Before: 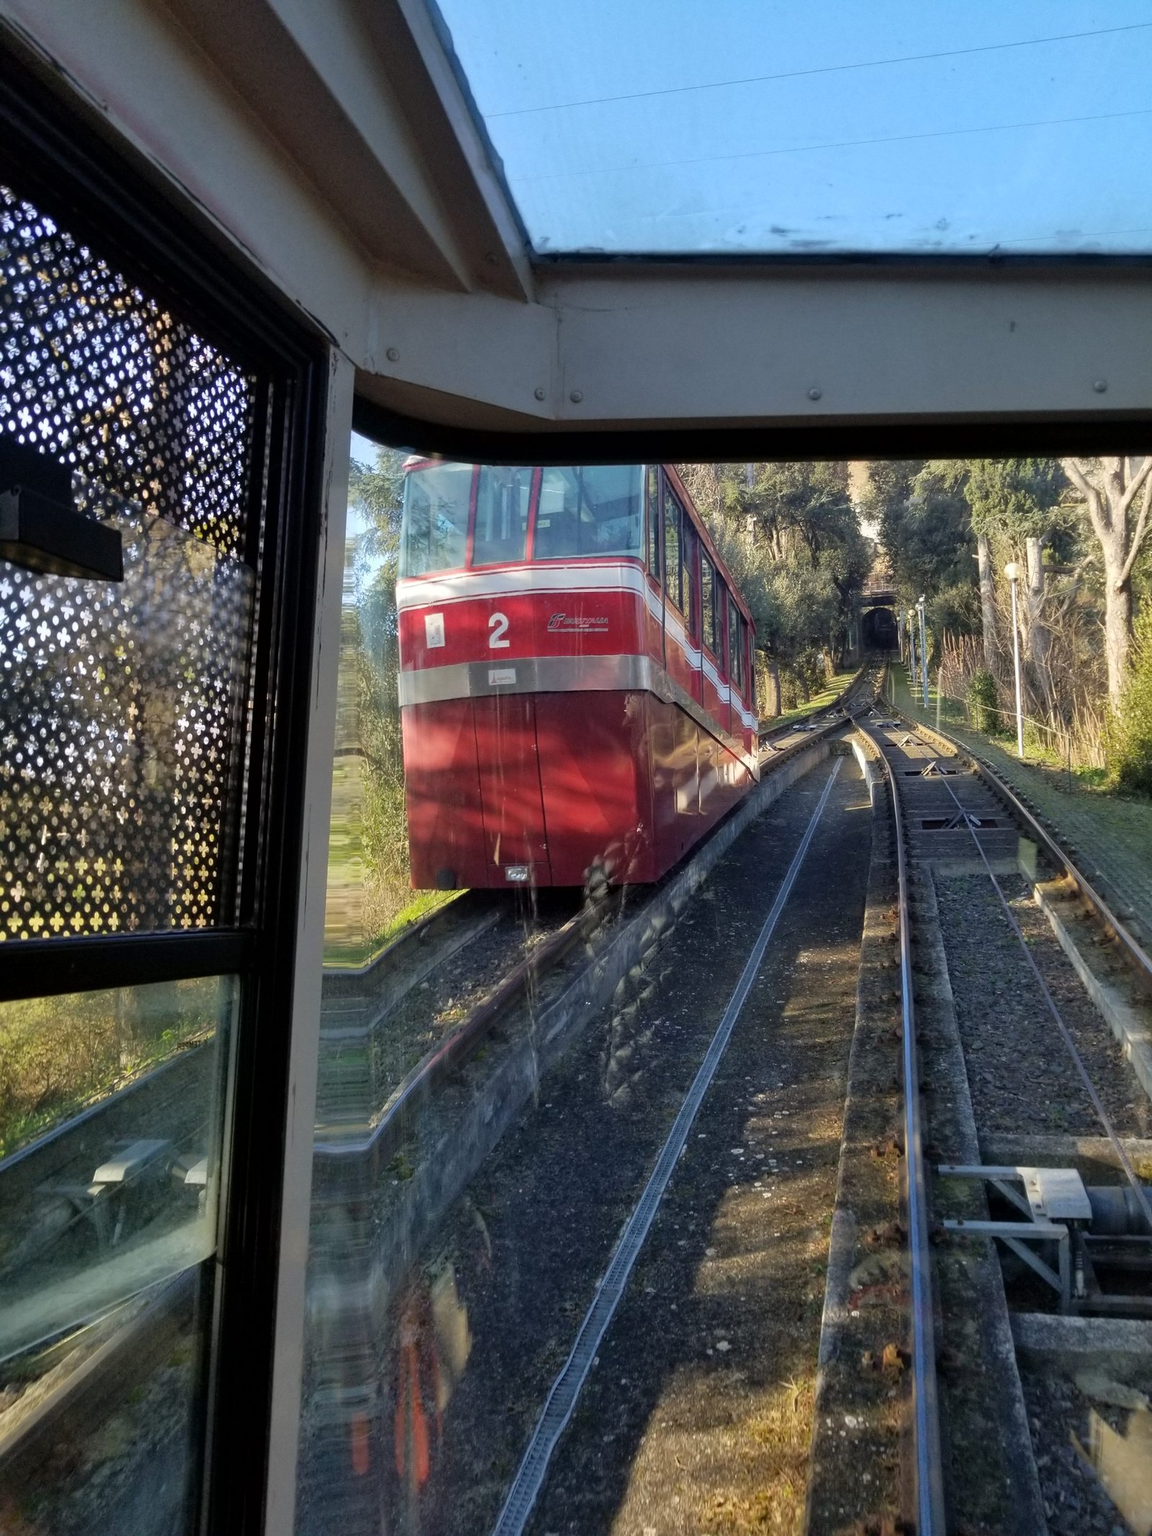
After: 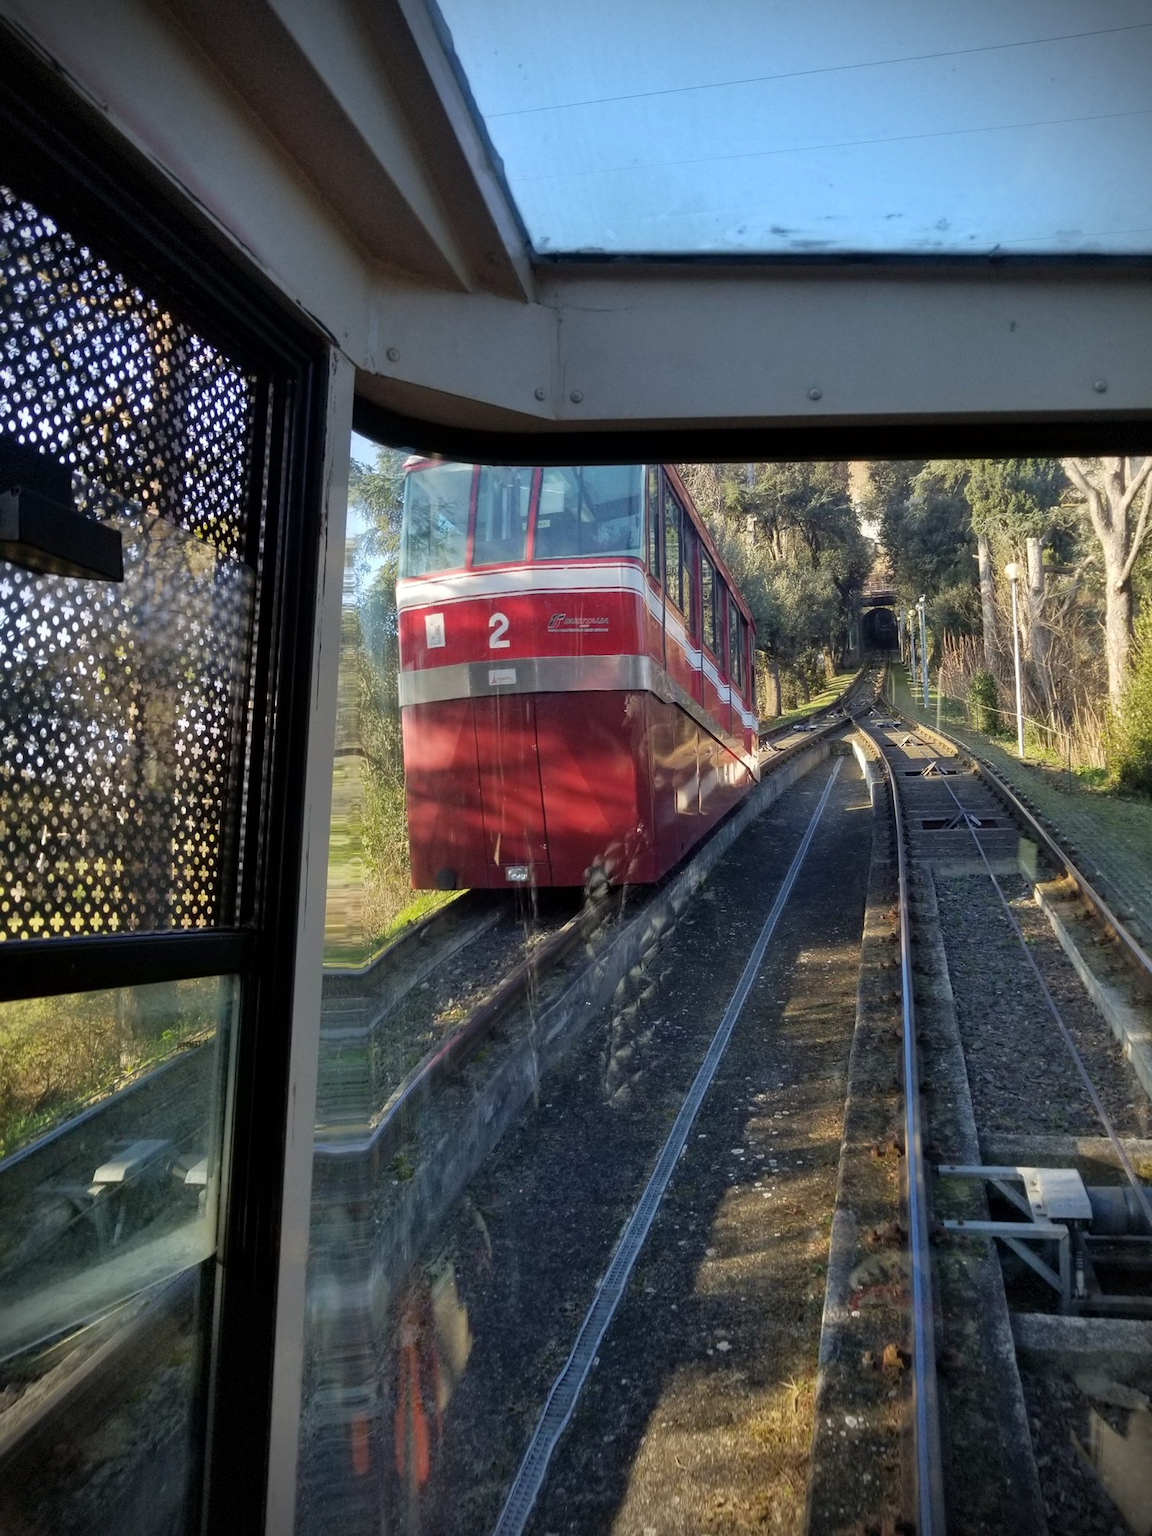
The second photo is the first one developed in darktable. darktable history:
vignetting: brightness -0.799, dithering 8-bit output
